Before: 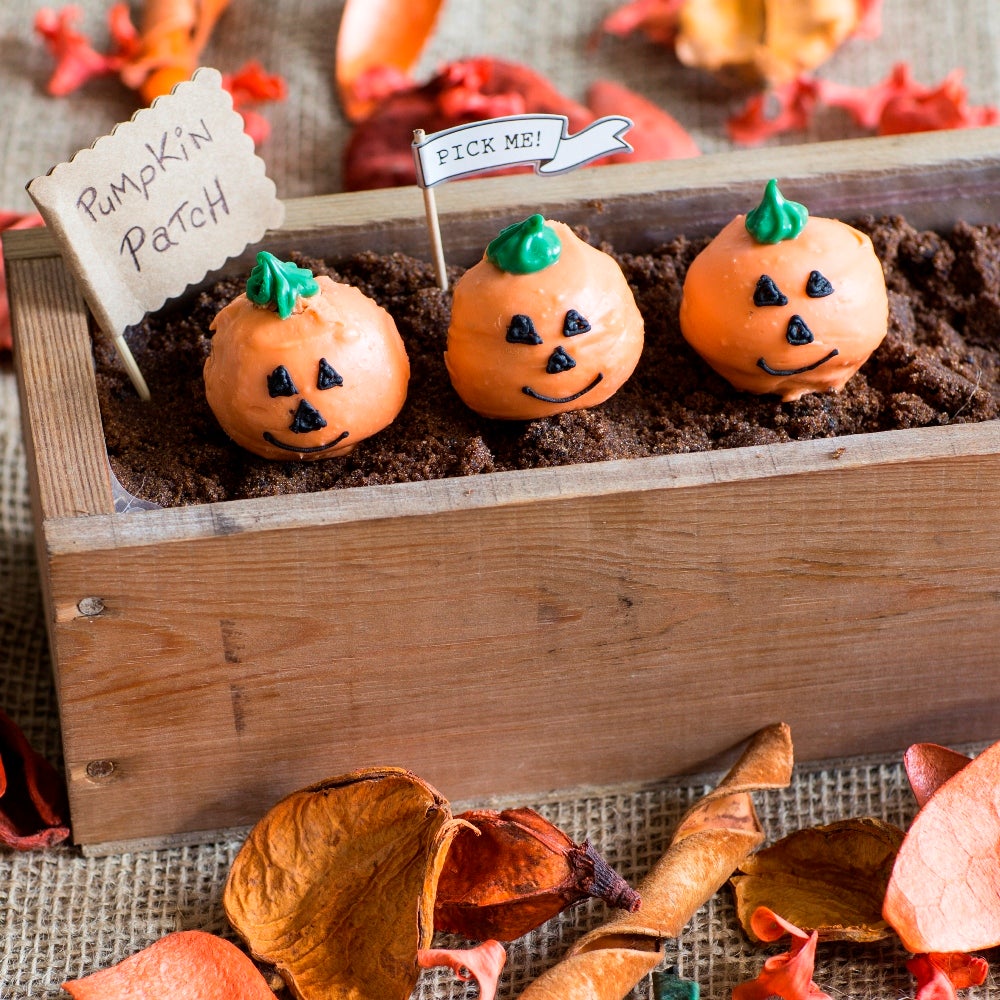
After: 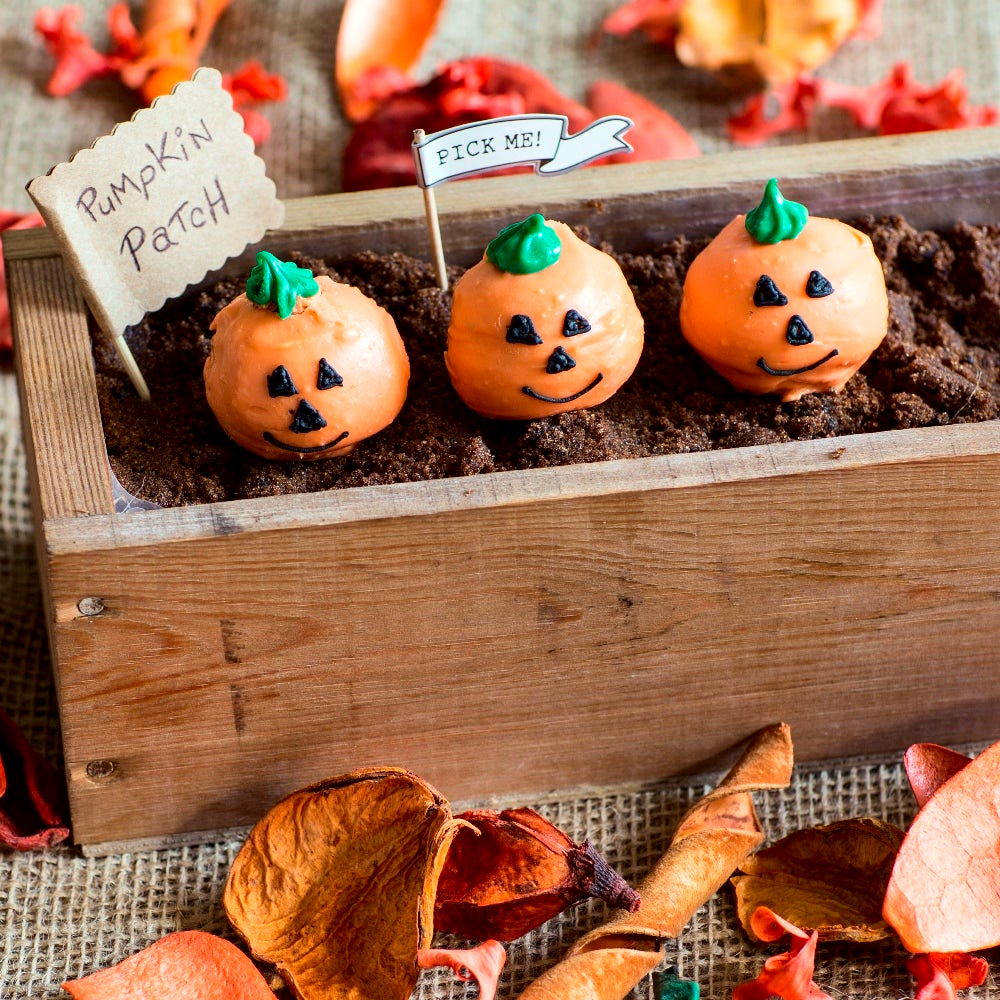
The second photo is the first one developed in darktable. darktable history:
local contrast: mode bilateral grid, contrast 19, coarseness 49, detail 128%, midtone range 0.2
color correction: highlights a* -2.57, highlights b* 2.45
tone curve: curves: ch0 [(0, 0) (0.183, 0.152) (0.571, 0.594) (1, 1)]; ch1 [(0, 0) (0.394, 0.307) (0.5, 0.5) (0.586, 0.597) (0.625, 0.647) (1, 1)]; ch2 [(0, 0) (0.5, 0.5) (0.604, 0.616) (1, 1)], color space Lab, independent channels, preserve colors none
haze removal: strength 0.1, compatibility mode true, adaptive false
